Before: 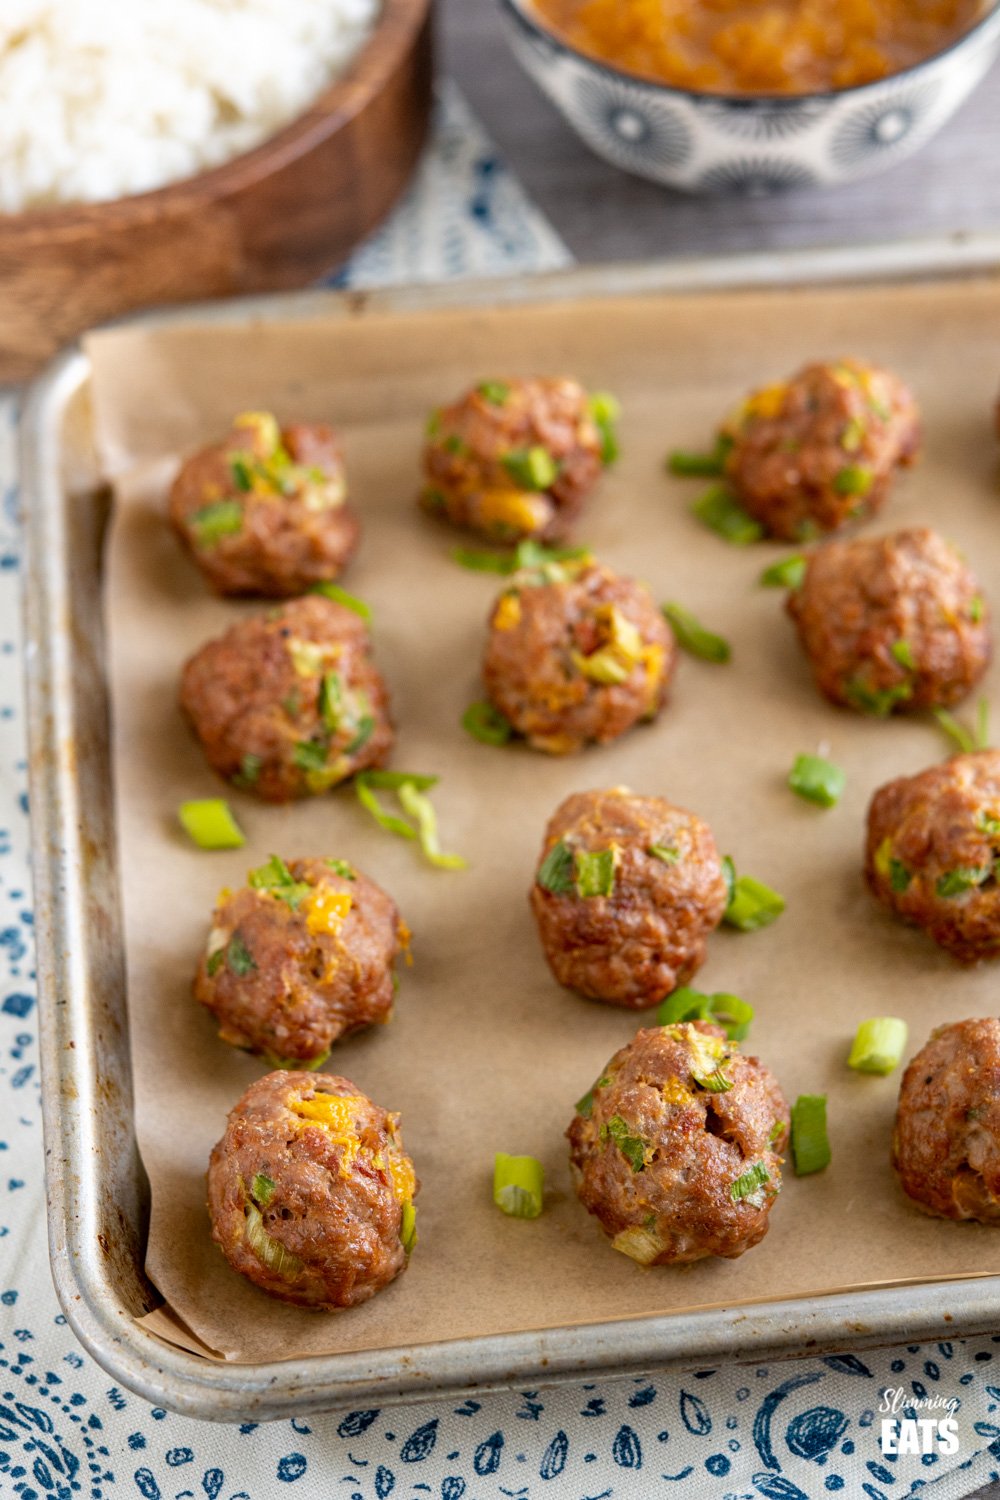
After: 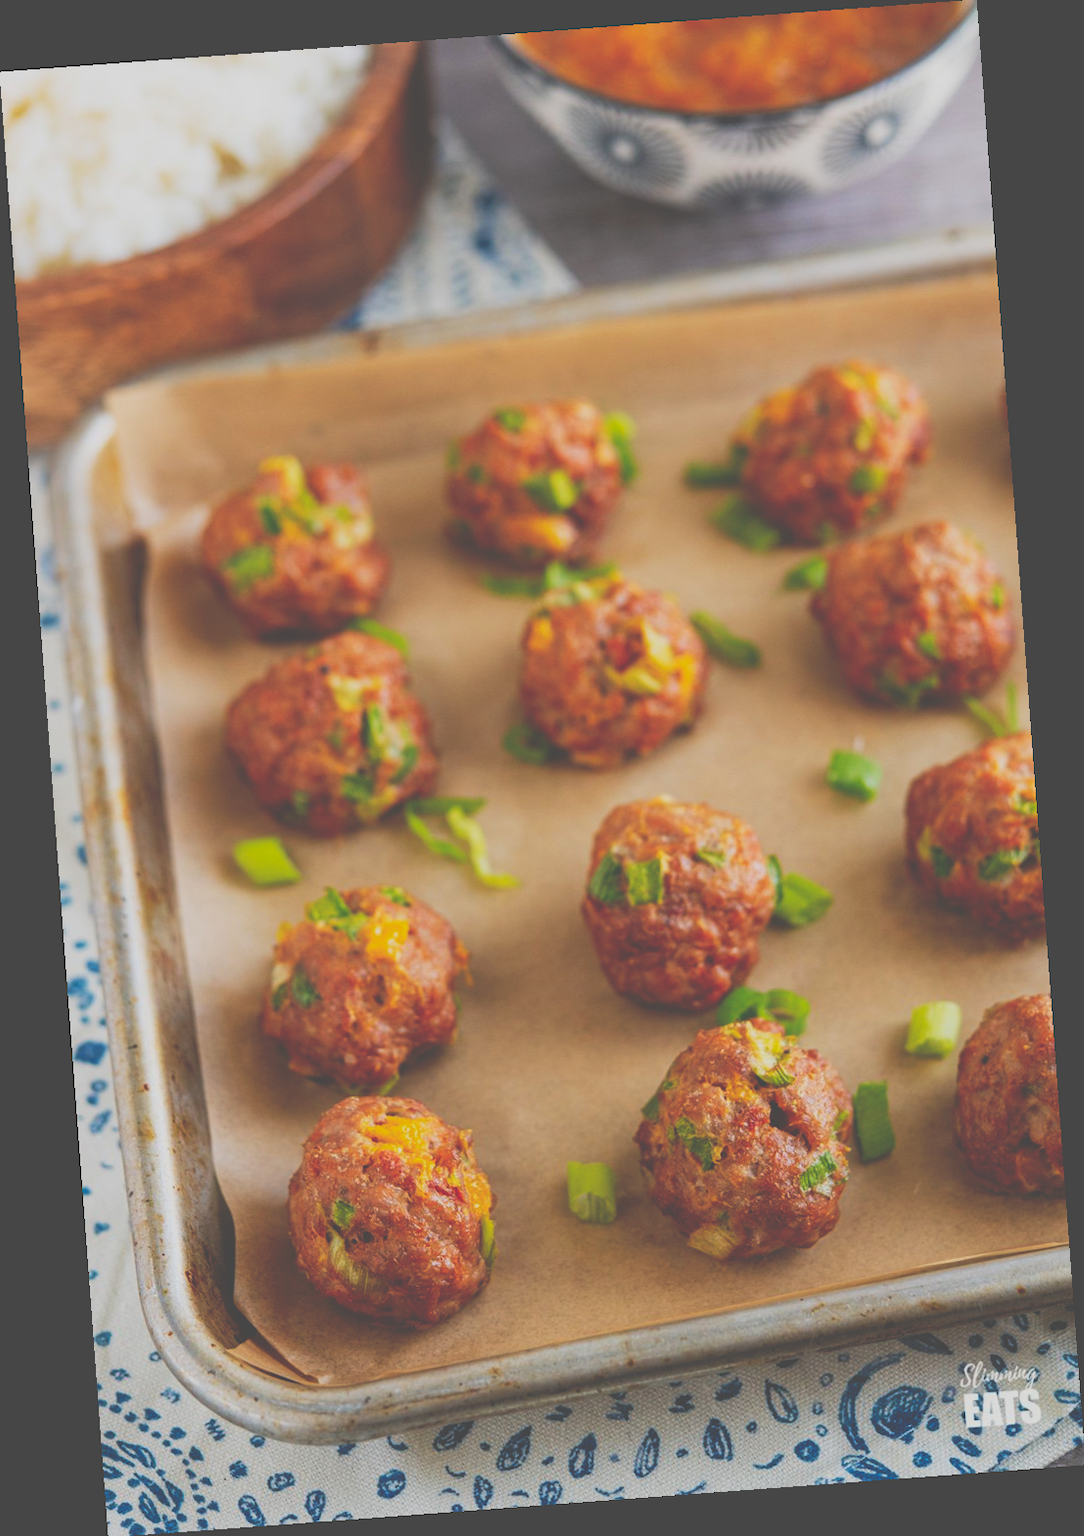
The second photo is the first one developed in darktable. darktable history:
contrast brightness saturation: contrast -0.19, saturation 0.19
color balance: mode lift, gamma, gain (sRGB)
tone curve: curves: ch0 [(0, 0) (0.003, 0.284) (0.011, 0.284) (0.025, 0.288) (0.044, 0.29) (0.069, 0.292) (0.1, 0.296) (0.136, 0.298) (0.177, 0.305) (0.224, 0.312) (0.277, 0.327) (0.335, 0.362) (0.399, 0.407) (0.468, 0.464) (0.543, 0.537) (0.623, 0.62) (0.709, 0.71) (0.801, 0.79) (0.898, 0.862) (1, 1)], preserve colors none
rotate and perspective: rotation -4.25°, automatic cropping off
